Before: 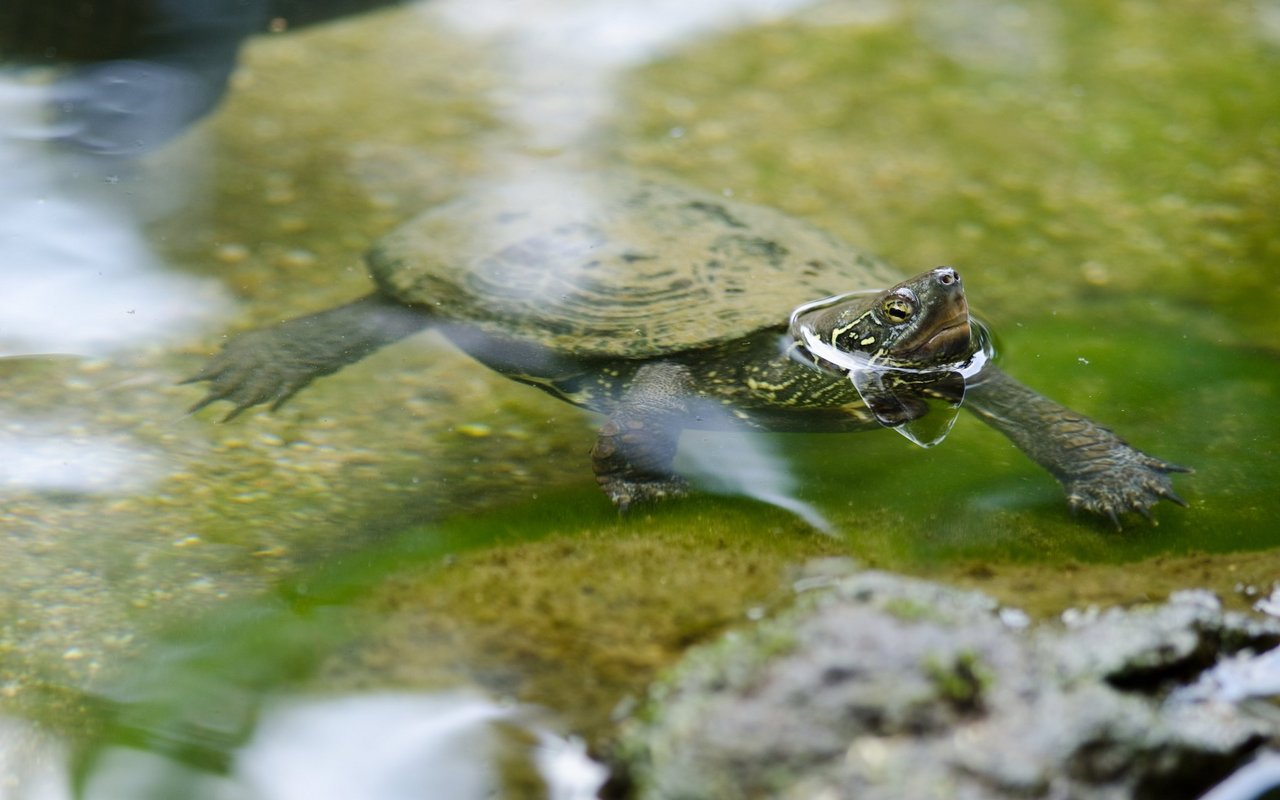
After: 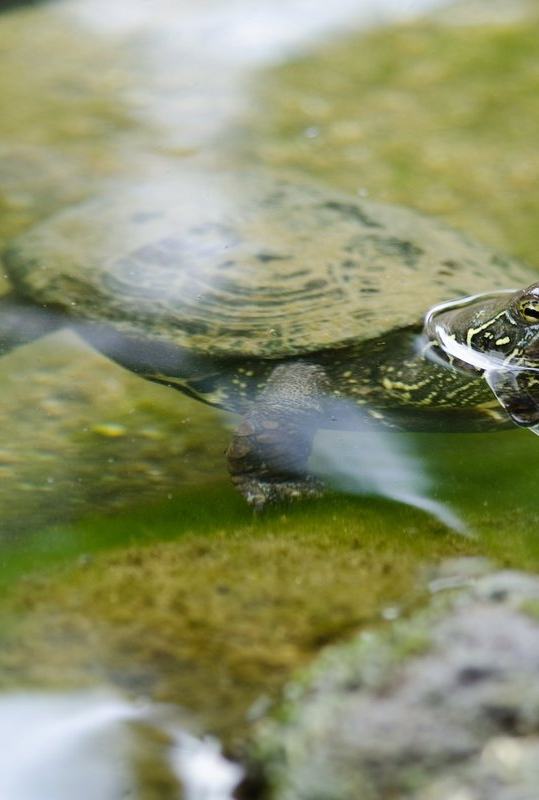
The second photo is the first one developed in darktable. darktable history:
base curve: curves: ch0 [(0, 0) (0.297, 0.298) (1, 1)], preserve colors none
crop: left 28.583%, right 29.231%
